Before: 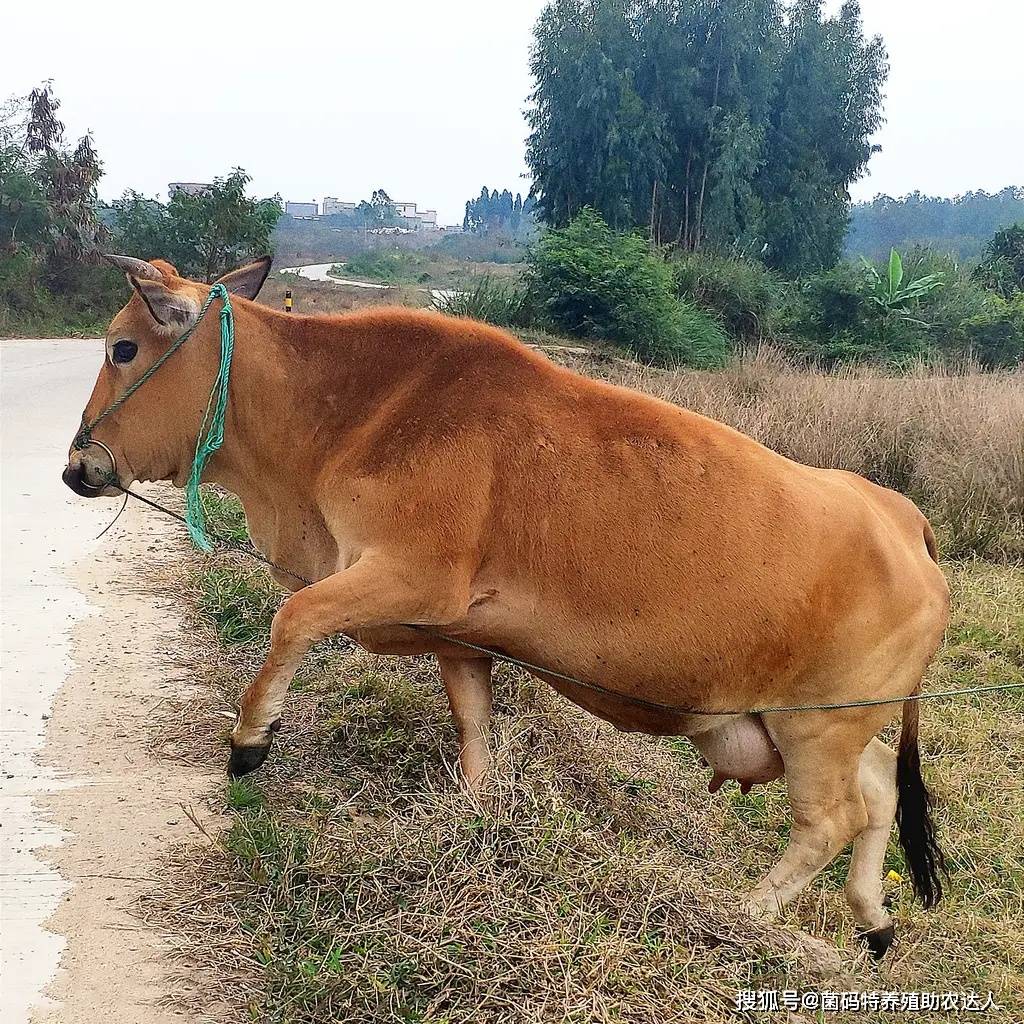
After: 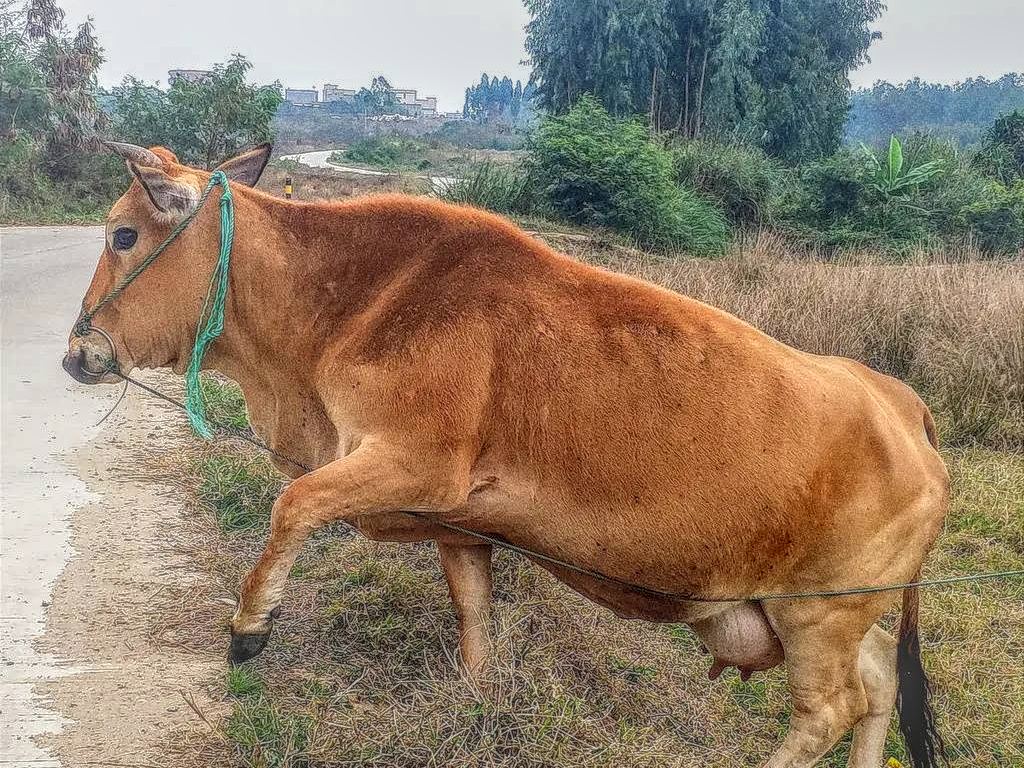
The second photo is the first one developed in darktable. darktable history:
local contrast: highlights 0%, shadows 0%, detail 200%, midtone range 0.25
crop: top 11.038%, bottom 13.962%
